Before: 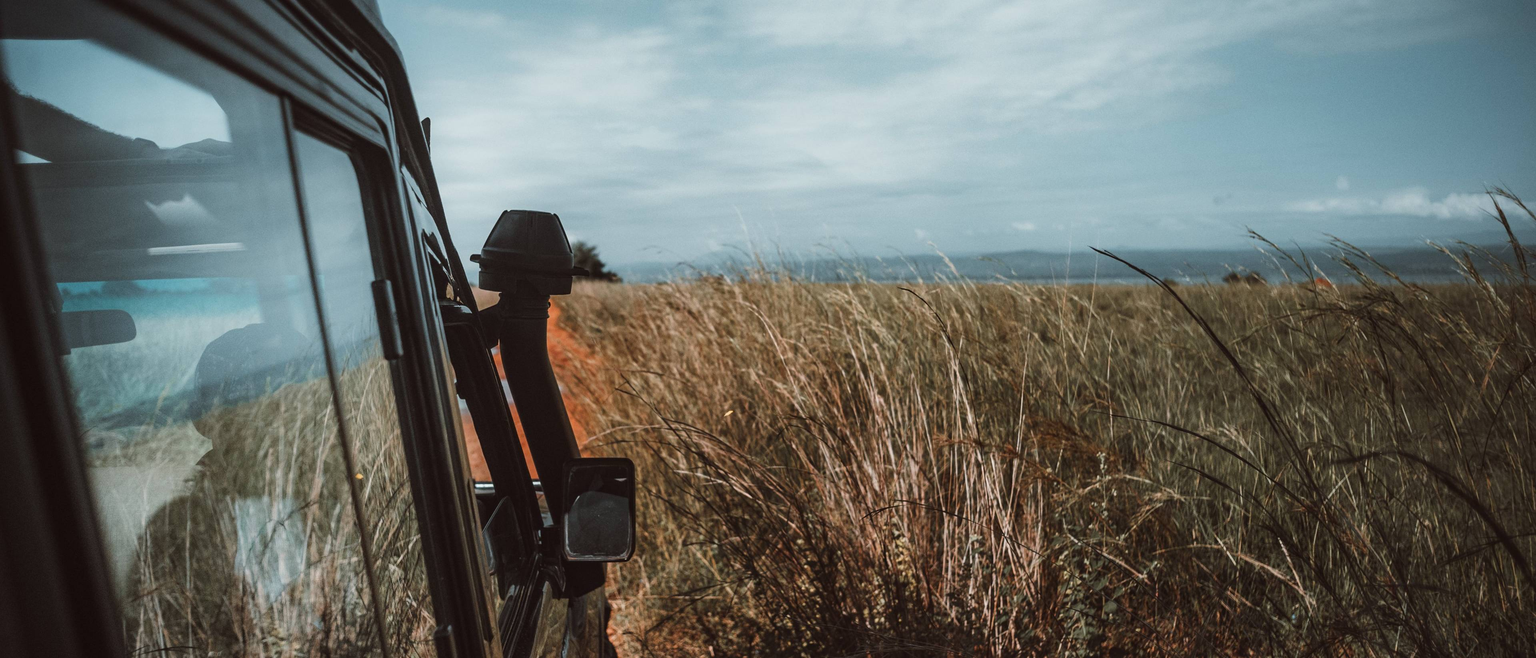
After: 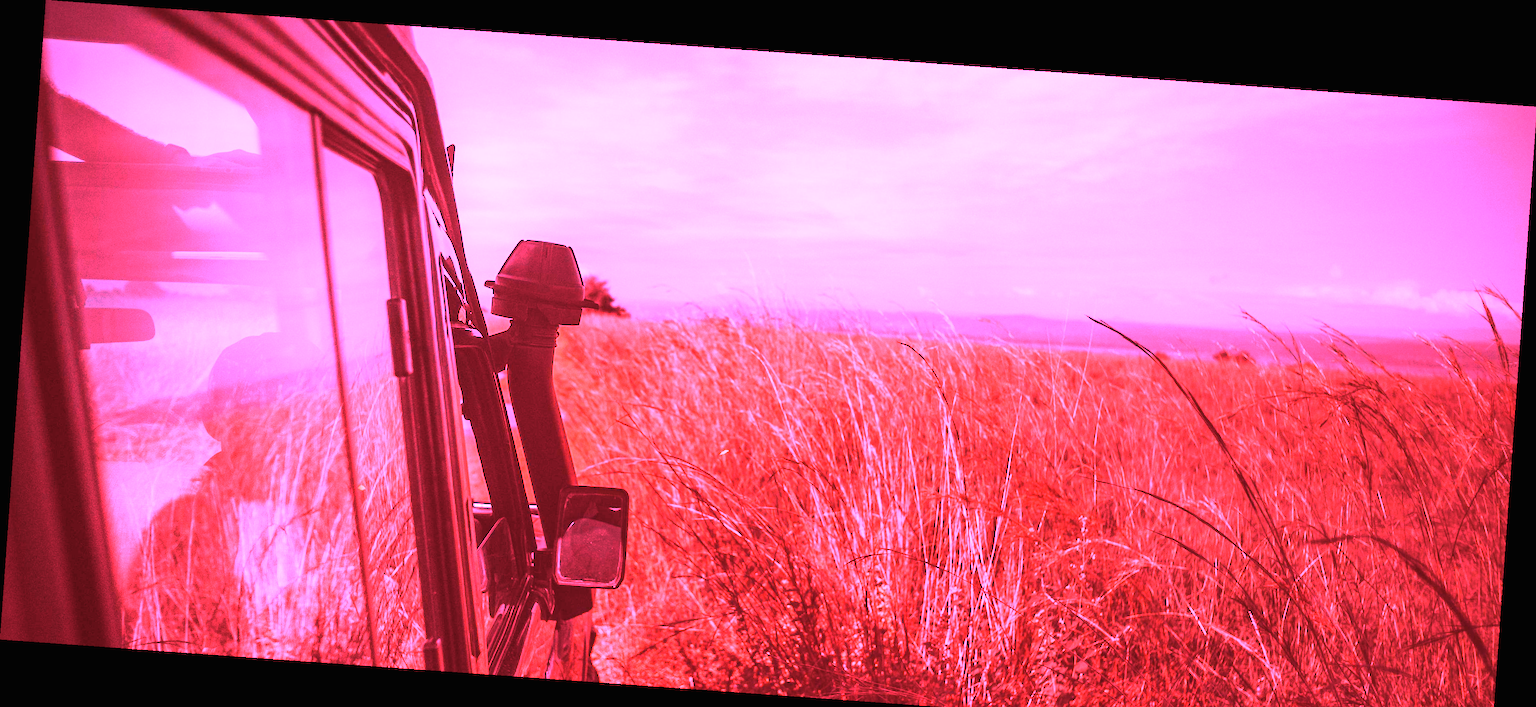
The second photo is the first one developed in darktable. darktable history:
white balance: red 4.26, blue 1.802
crop and rotate: top 0%, bottom 5.097%
rotate and perspective: rotation 4.1°, automatic cropping off
exposure: black level correction -0.001, exposure 0.08 EV, compensate highlight preservation false
